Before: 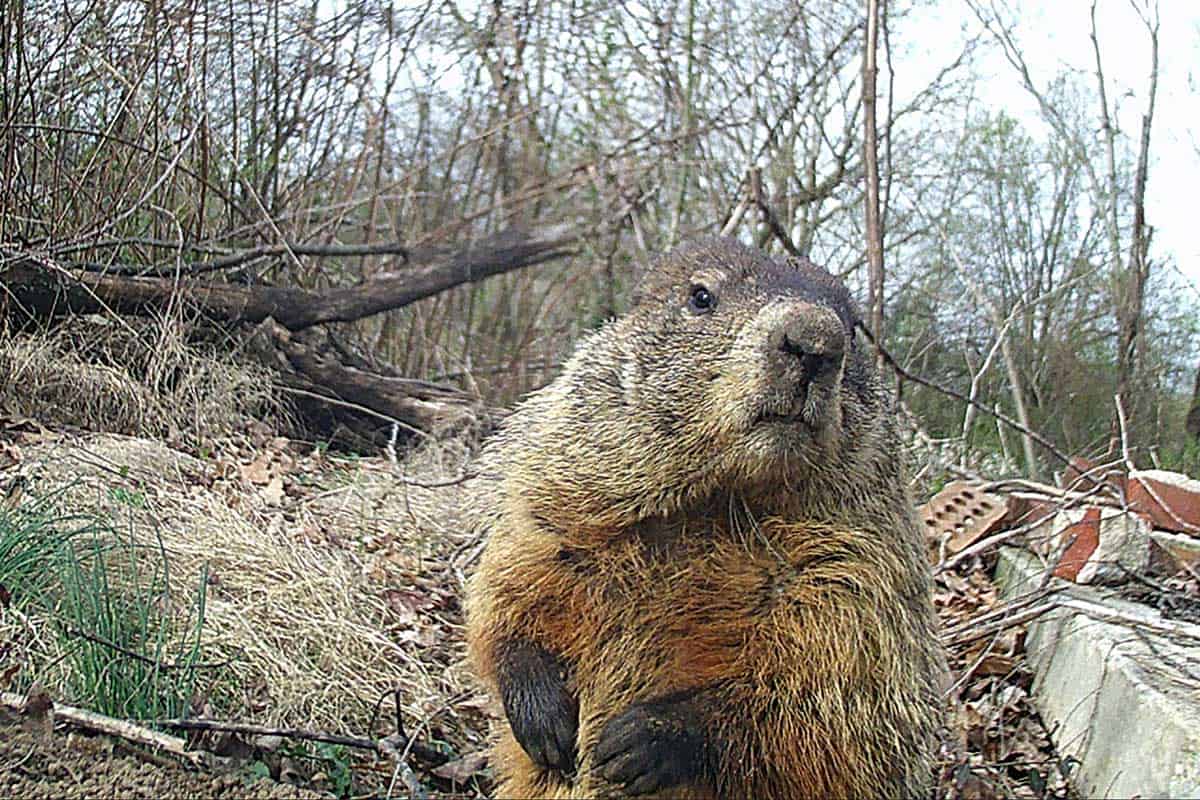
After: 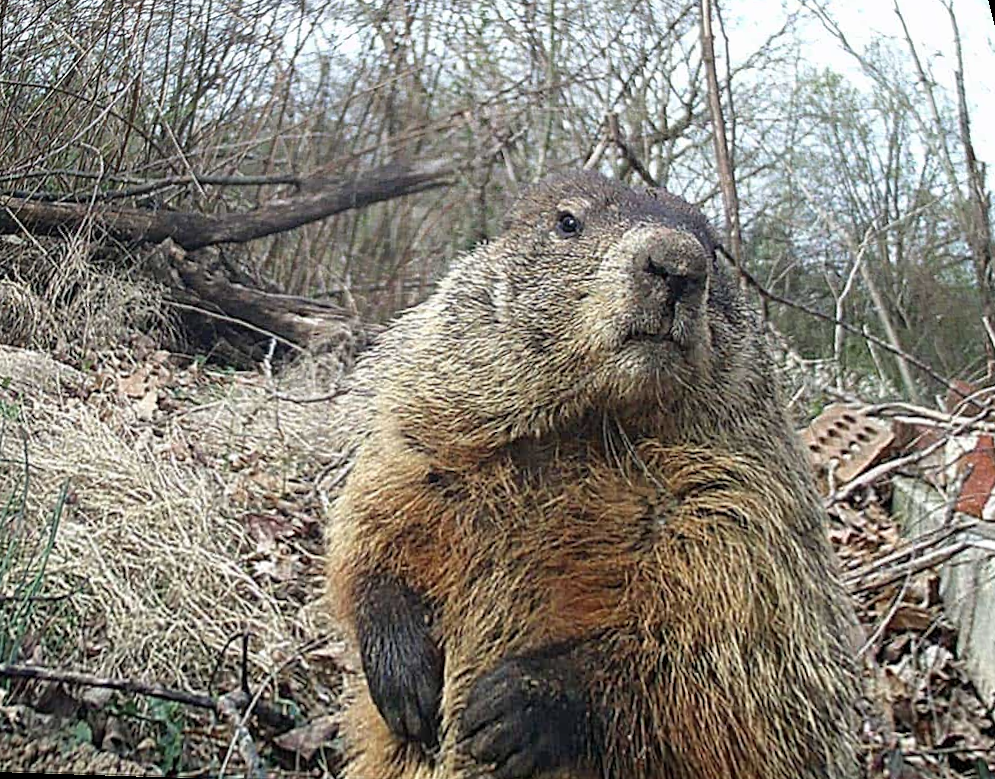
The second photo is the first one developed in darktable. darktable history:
rotate and perspective: rotation 0.72°, lens shift (vertical) -0.352, lens shift (horizontal) -0.051, crop left 0.152, crop right 0.859, crop top 0.019, crop bottom 0.964
color zones: curves: ch0 [(0, 0.5) (0.143, 0.5) (0.286, 0.5) (0.429, 0.504) (0.571, 0.5) (0.714, 0.509) (0.857, 0.5) (1, 0.5)]; ch1 [(0, 0.425) (0.143, 0.425) (0.286, 0.375) (0.429, 0.405) (0.571, 0.5) (0.714, 0.47) (0.857, 0.425) (1, 0.435)]; ch2 [(0, 0.5) (0.143, 0.5) (0.286, 0.5) (0.429, 0.517) (0.571, 0.5) (0.714, 0.51) (0.857, 0.5) (1, 0.5)]
